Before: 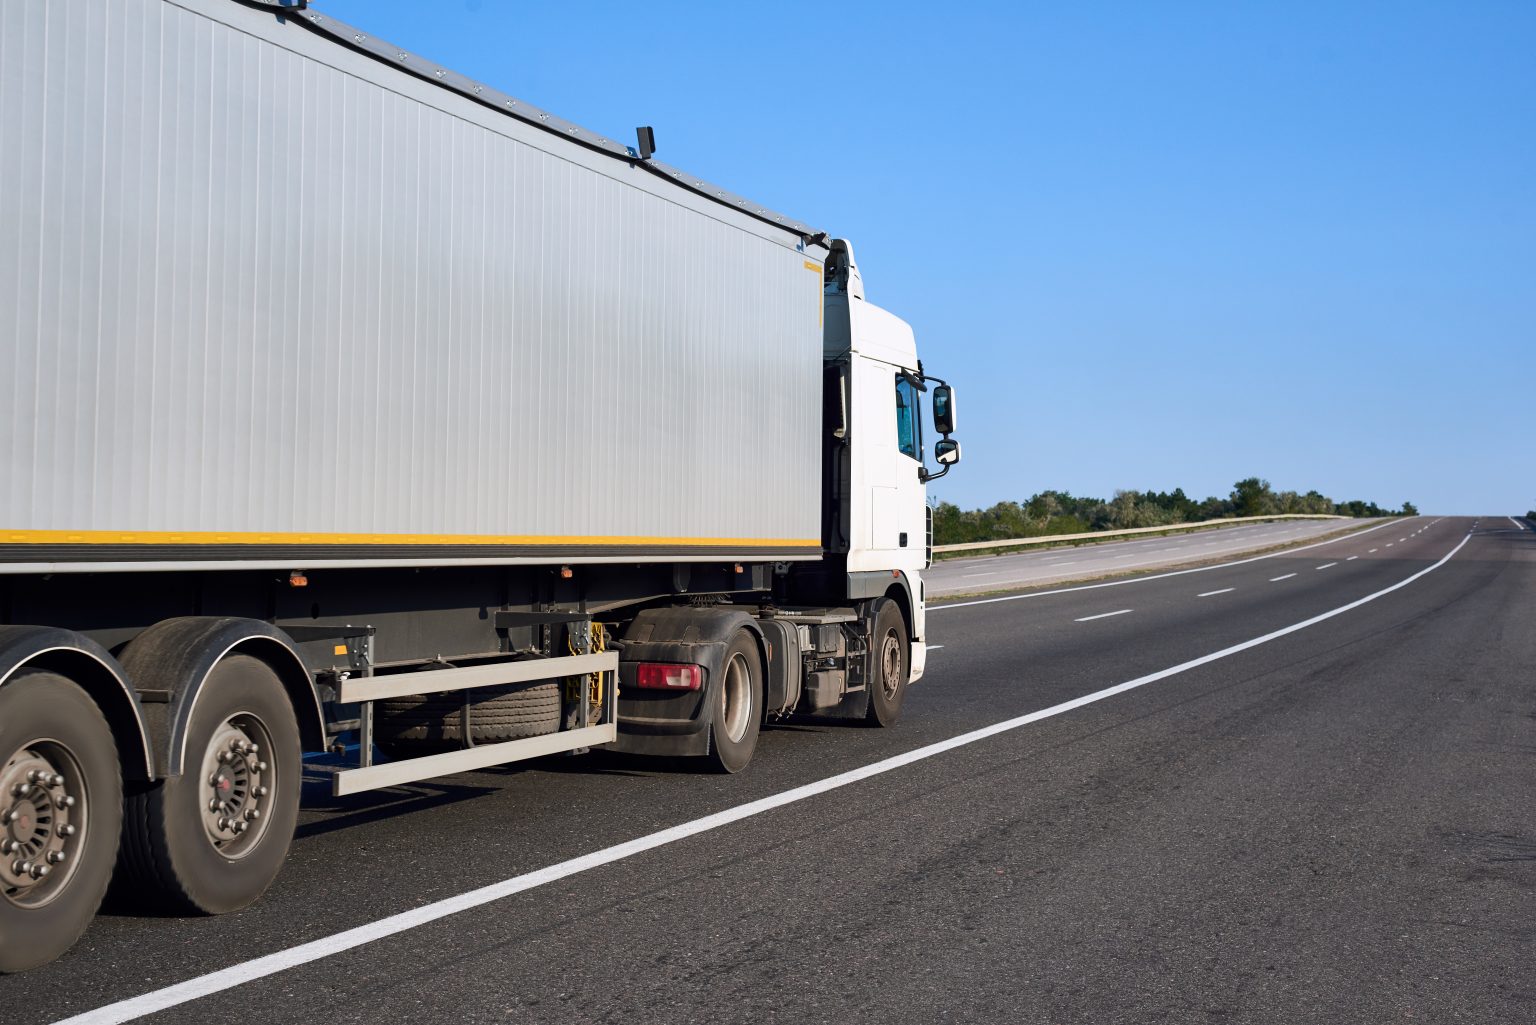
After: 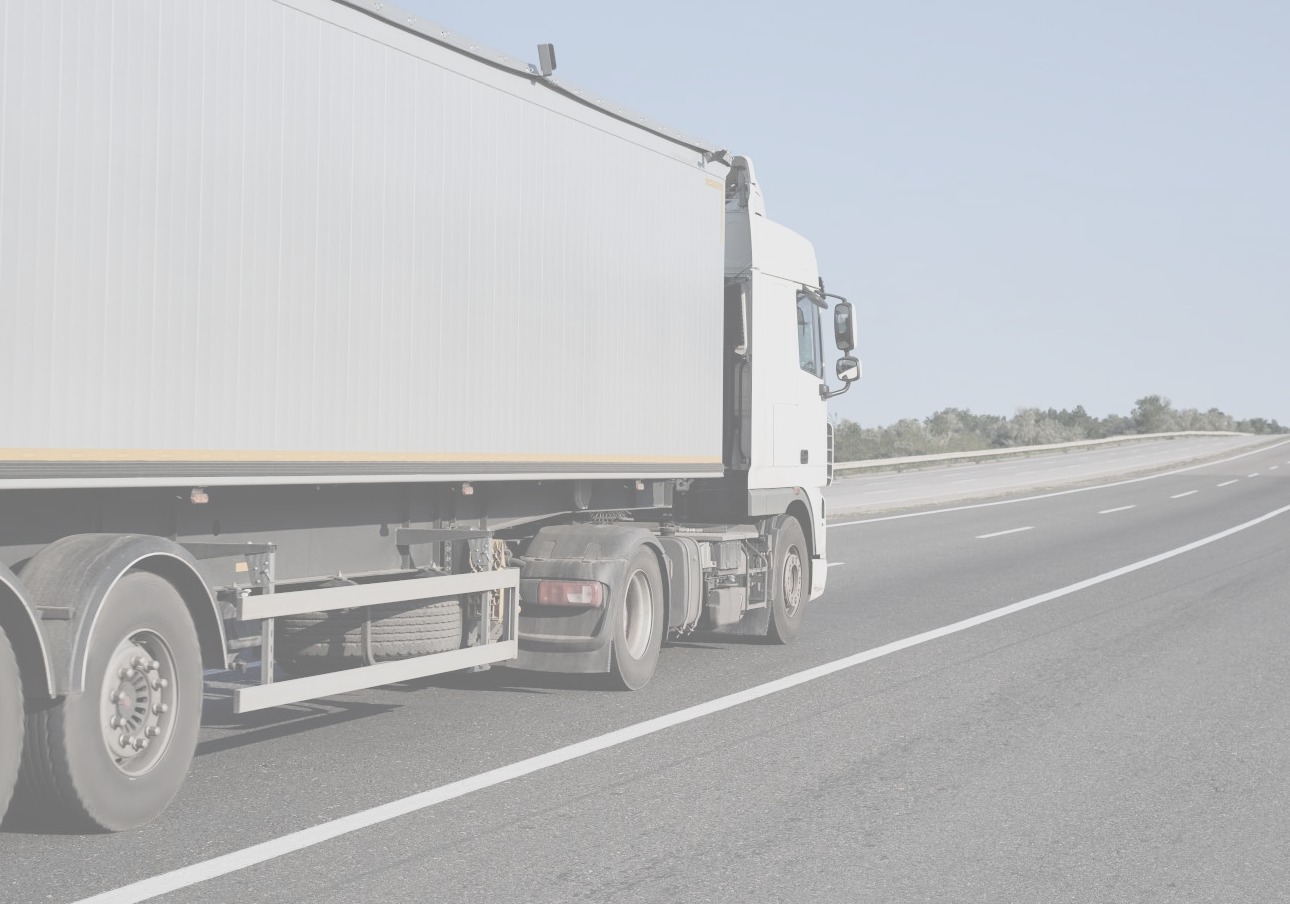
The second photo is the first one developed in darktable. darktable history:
crop: left 6.446%, top 8.188%, right 9.538%, bottom 3.548%
contrast brightness saturation: contrast -0.32, brightness 0.75, saturation -0.78
